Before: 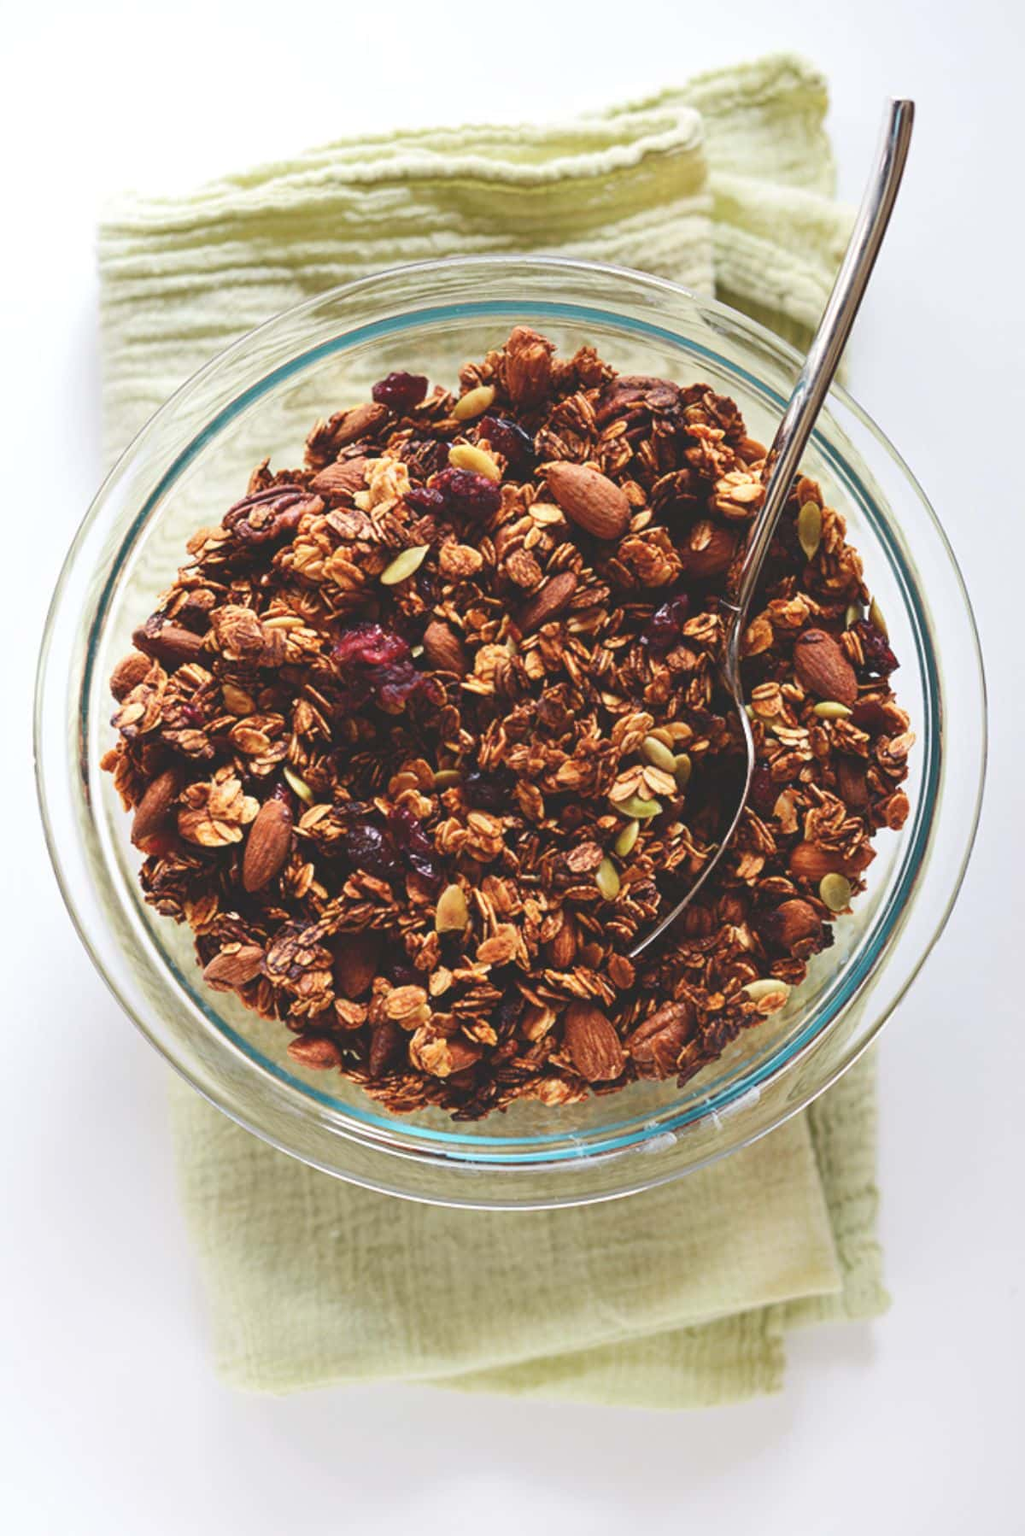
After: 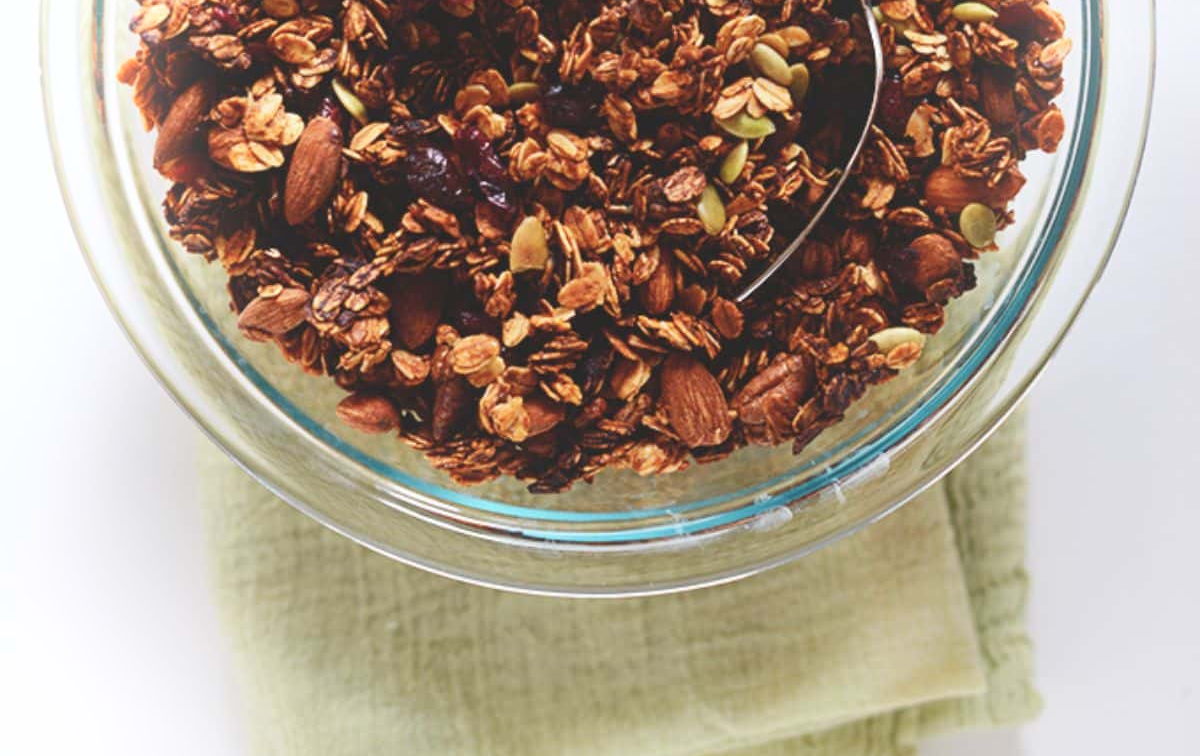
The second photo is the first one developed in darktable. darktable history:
bloom: size 15%, threshold 97%, strength 7%
crop: top 45.551%, bottom 12.262%
exposure: black level correction 0.001, compensate highlight preservation false
color calibration: illuminant same as pipeline (D50), adaptation none (bypass), gamut compression 1.72
